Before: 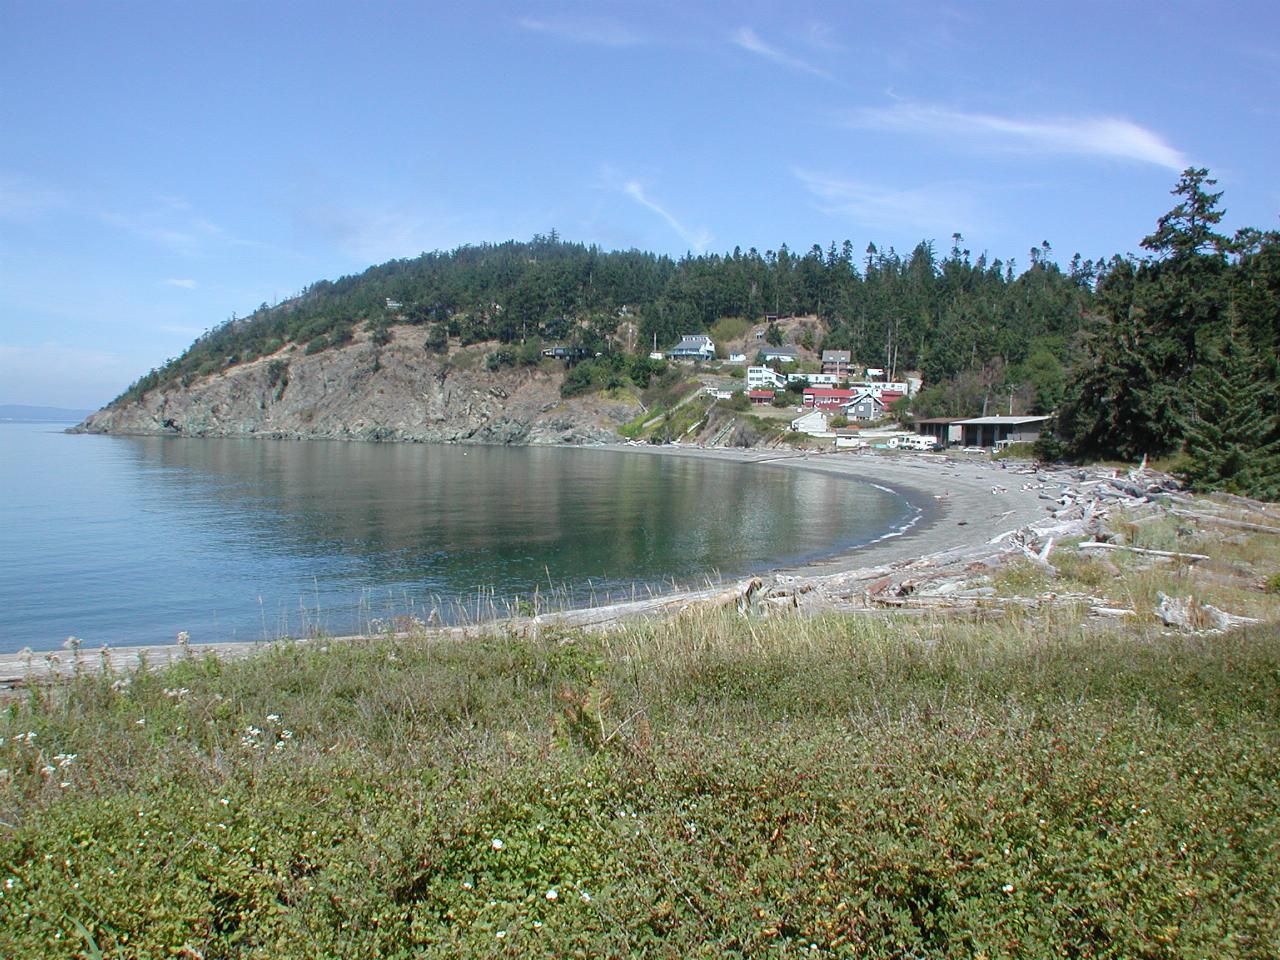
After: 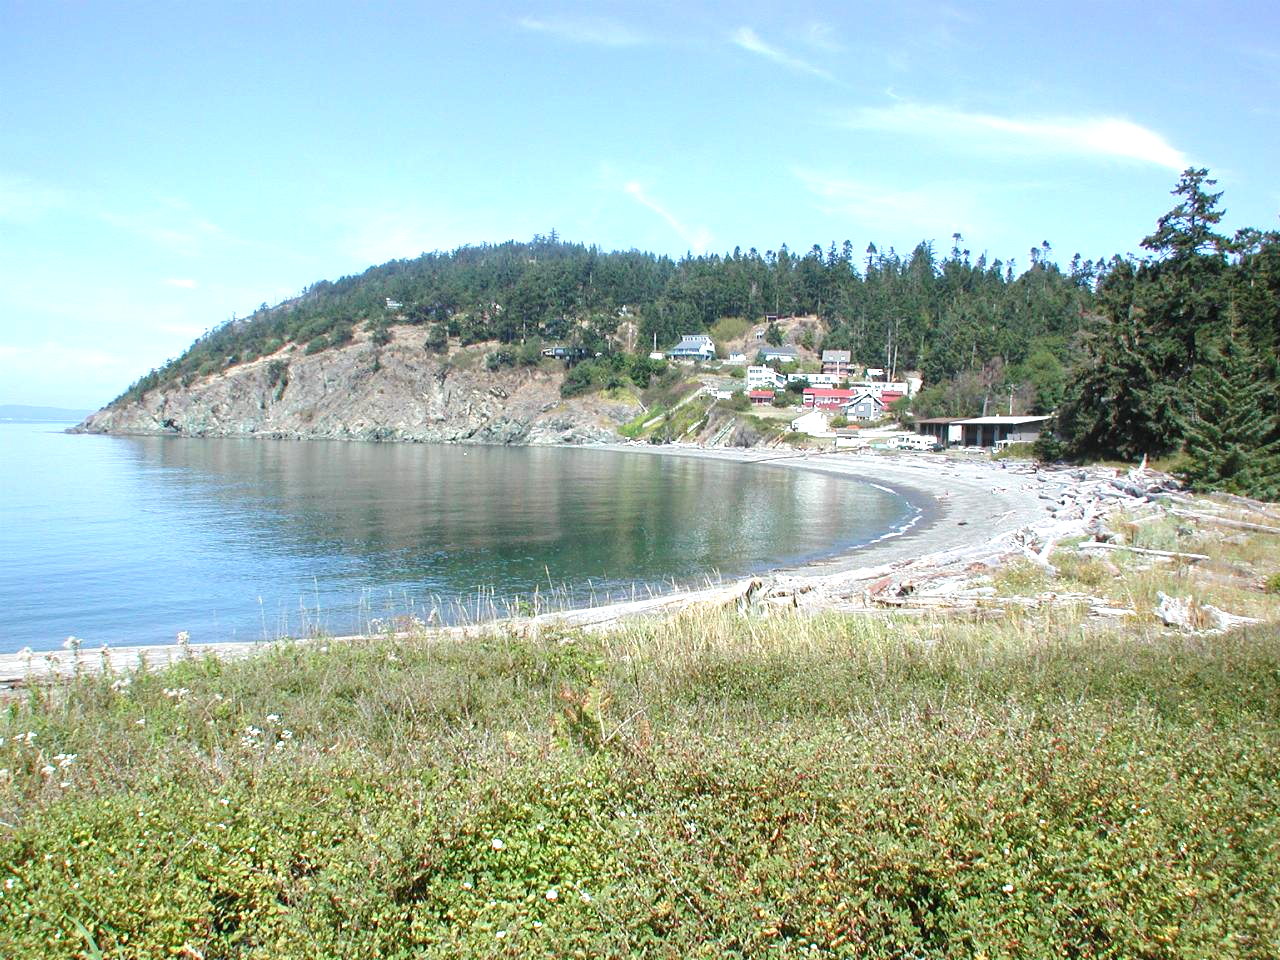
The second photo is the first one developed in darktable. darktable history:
exposure: black level correction 0, exposure 0.895 EV, compensate highlight preservation false
